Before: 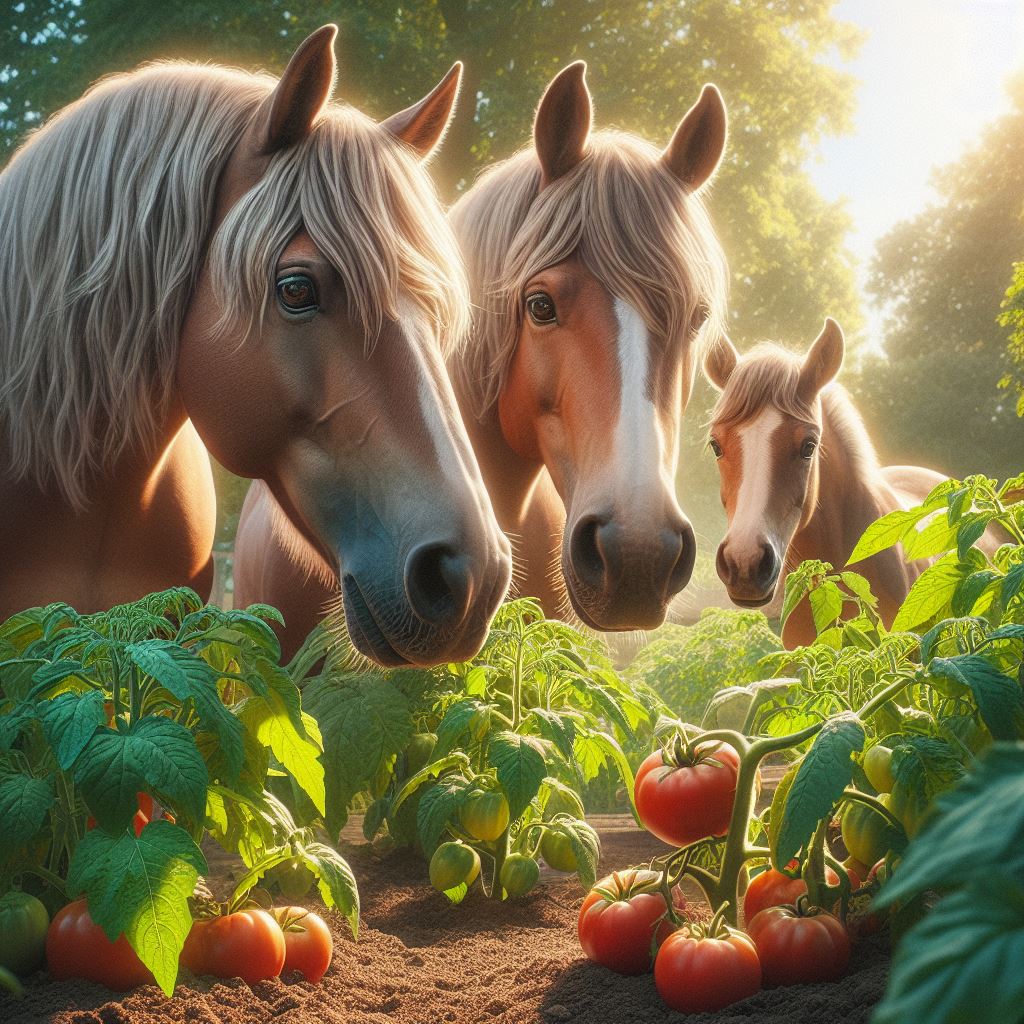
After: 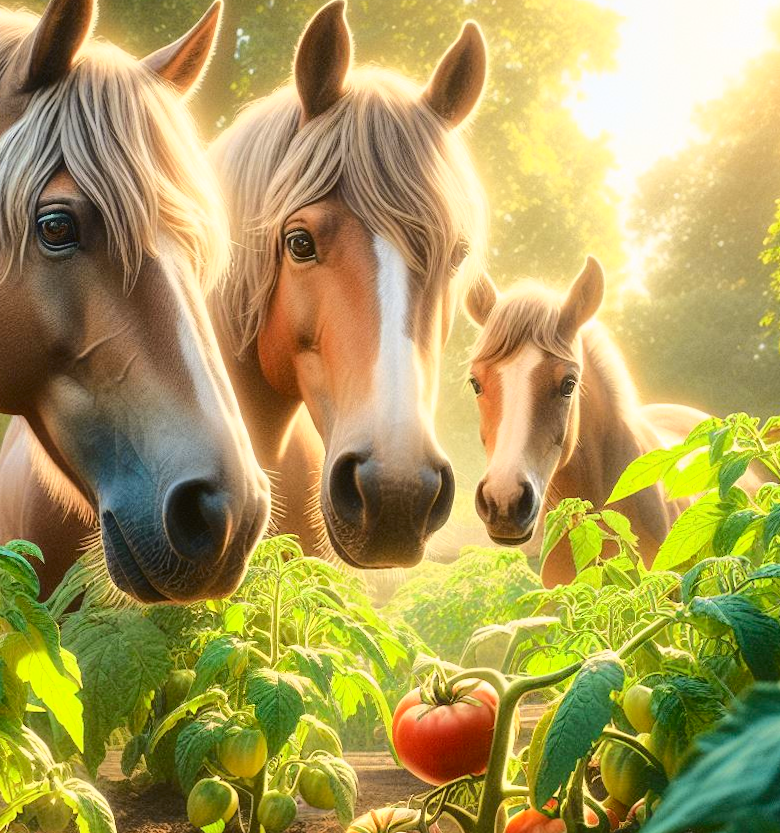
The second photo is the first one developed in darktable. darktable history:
crop: left 23.095%, top 5.827%, bottom 11.854%
tone curve: curves: ch0 [(0, 0.019) (0.078, 0.058) (0.223, 0.217) (0.424, 0.553) (0.631, 0.764) (0.816, 0.932) (1, 1)]; ch1 [(0, 0) (0.262, 0.227) (0.417, 0.386) (0.469, 0.467) (0.502, 0.503) (0.544, 0.548) (0.57, 0.579) (0.608, 0.62) (0.65, 0.68) (0.994, 0.987)]; ch2 [(0, 0) (0.262, 0.188) (0.5, 0.504) (0.553, 0.592) (0.599, 0.653) (1, 1)], color space Lab, independent channels, preserve colors none
rotate and perspective: rotation 0.192°, lens shift (horizontal) -0.015, crop left 0.005, crop right 0.996, crop top 0.006, crop bottom 0.99
